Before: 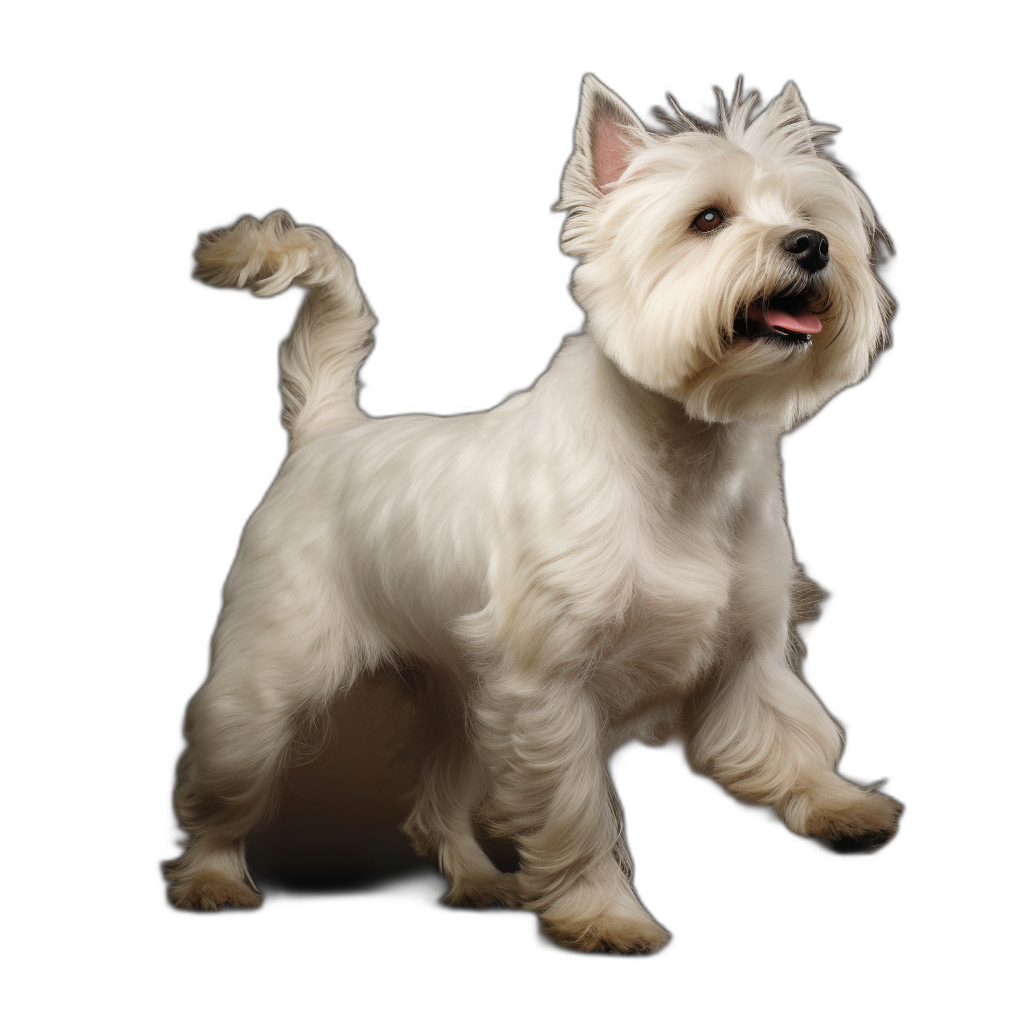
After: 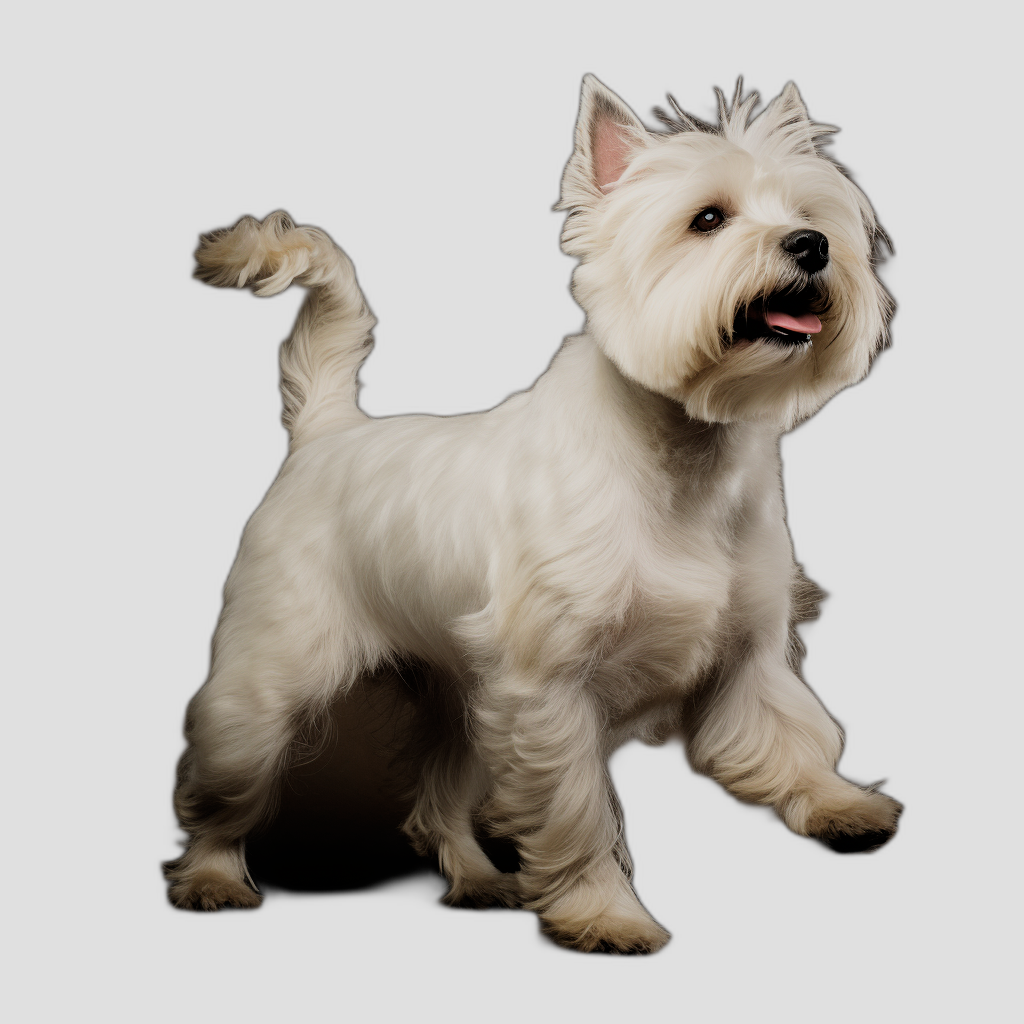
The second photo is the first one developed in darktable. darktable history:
filmic rgb: black relative exposure -5.08 EV, white relative exposure 4 EV, hardness 2.89, contrast 1.183
